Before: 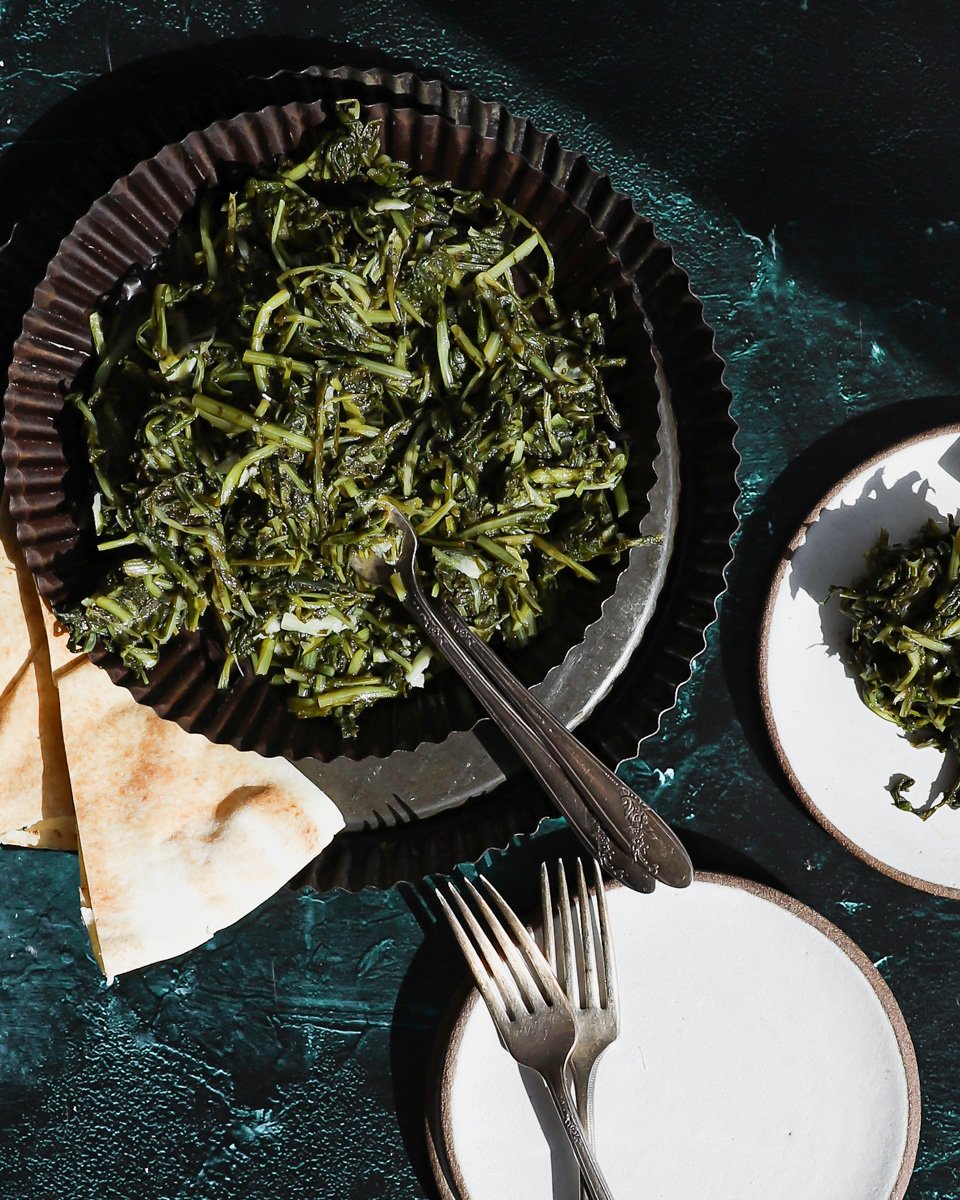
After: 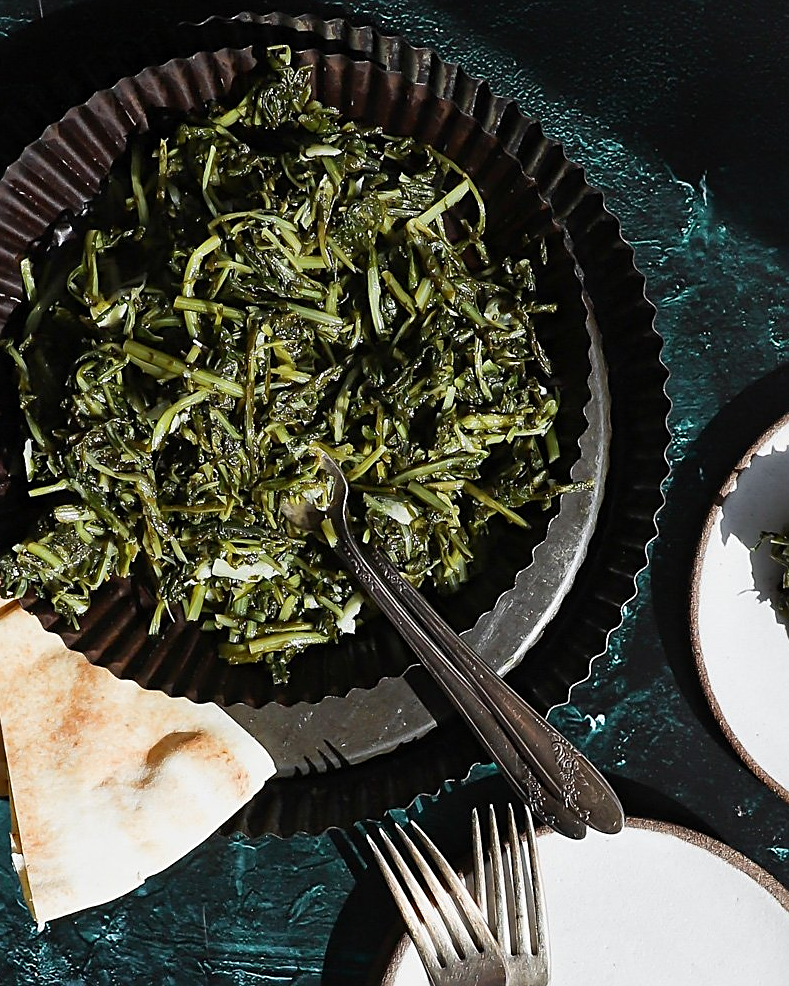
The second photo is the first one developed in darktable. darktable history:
color balance: mode lift, gamma, gain (sRGB)
sharpen: on, module defaults
crop and rotate: left 7.196%, top 4.574%, right 10.605%, bottom 13.178%
